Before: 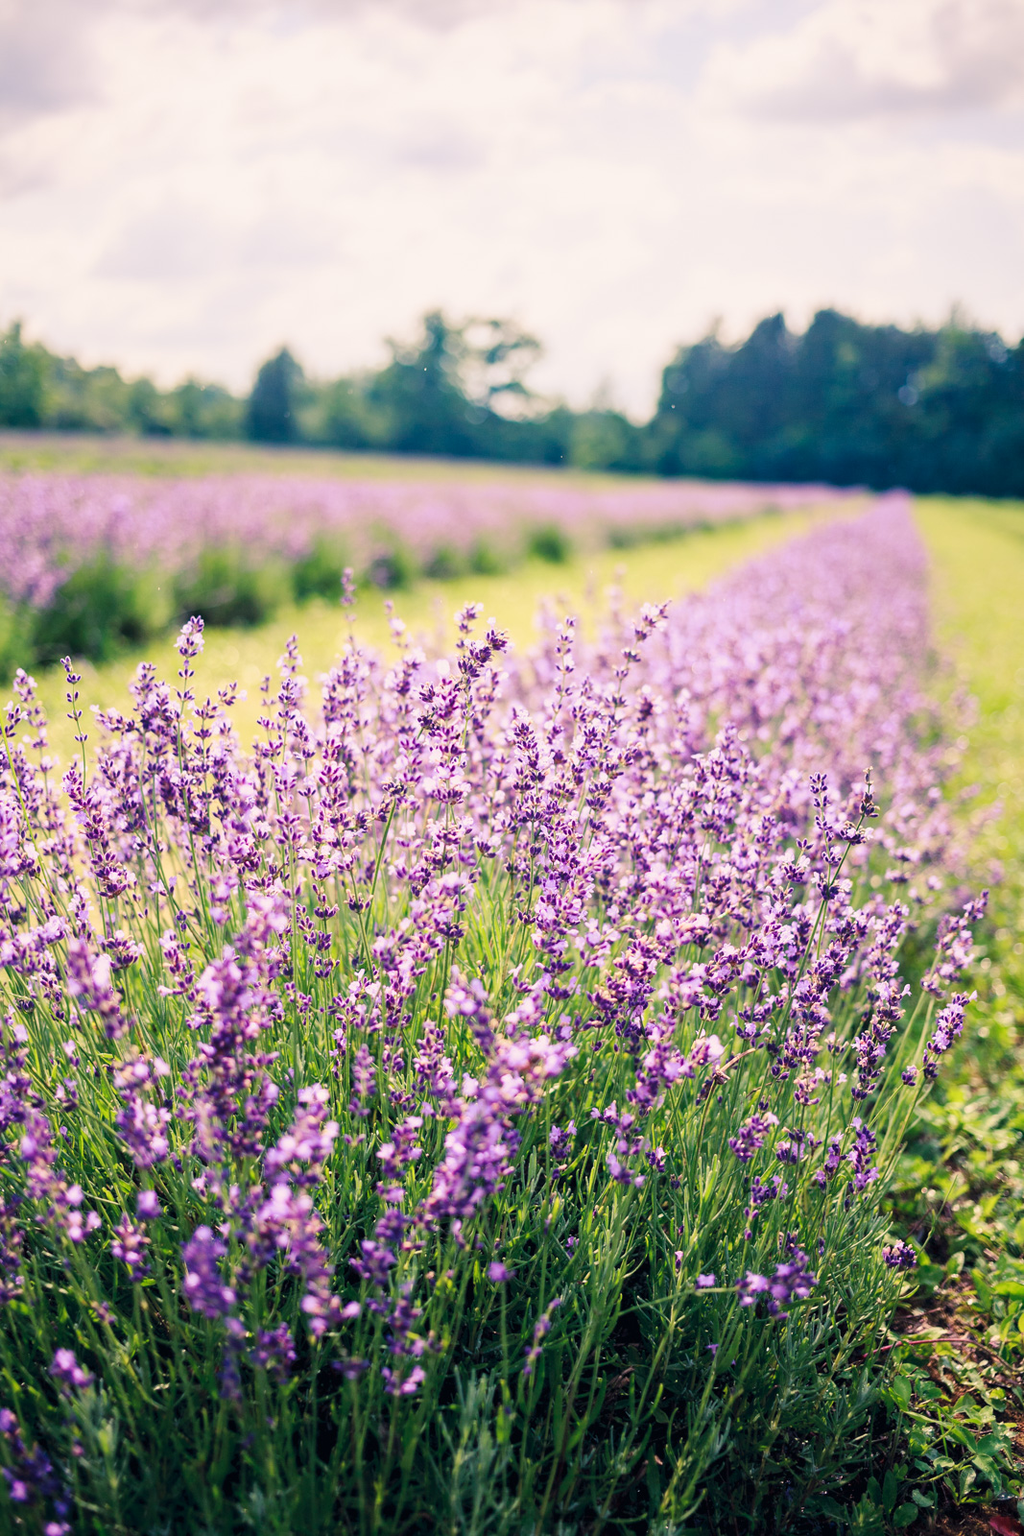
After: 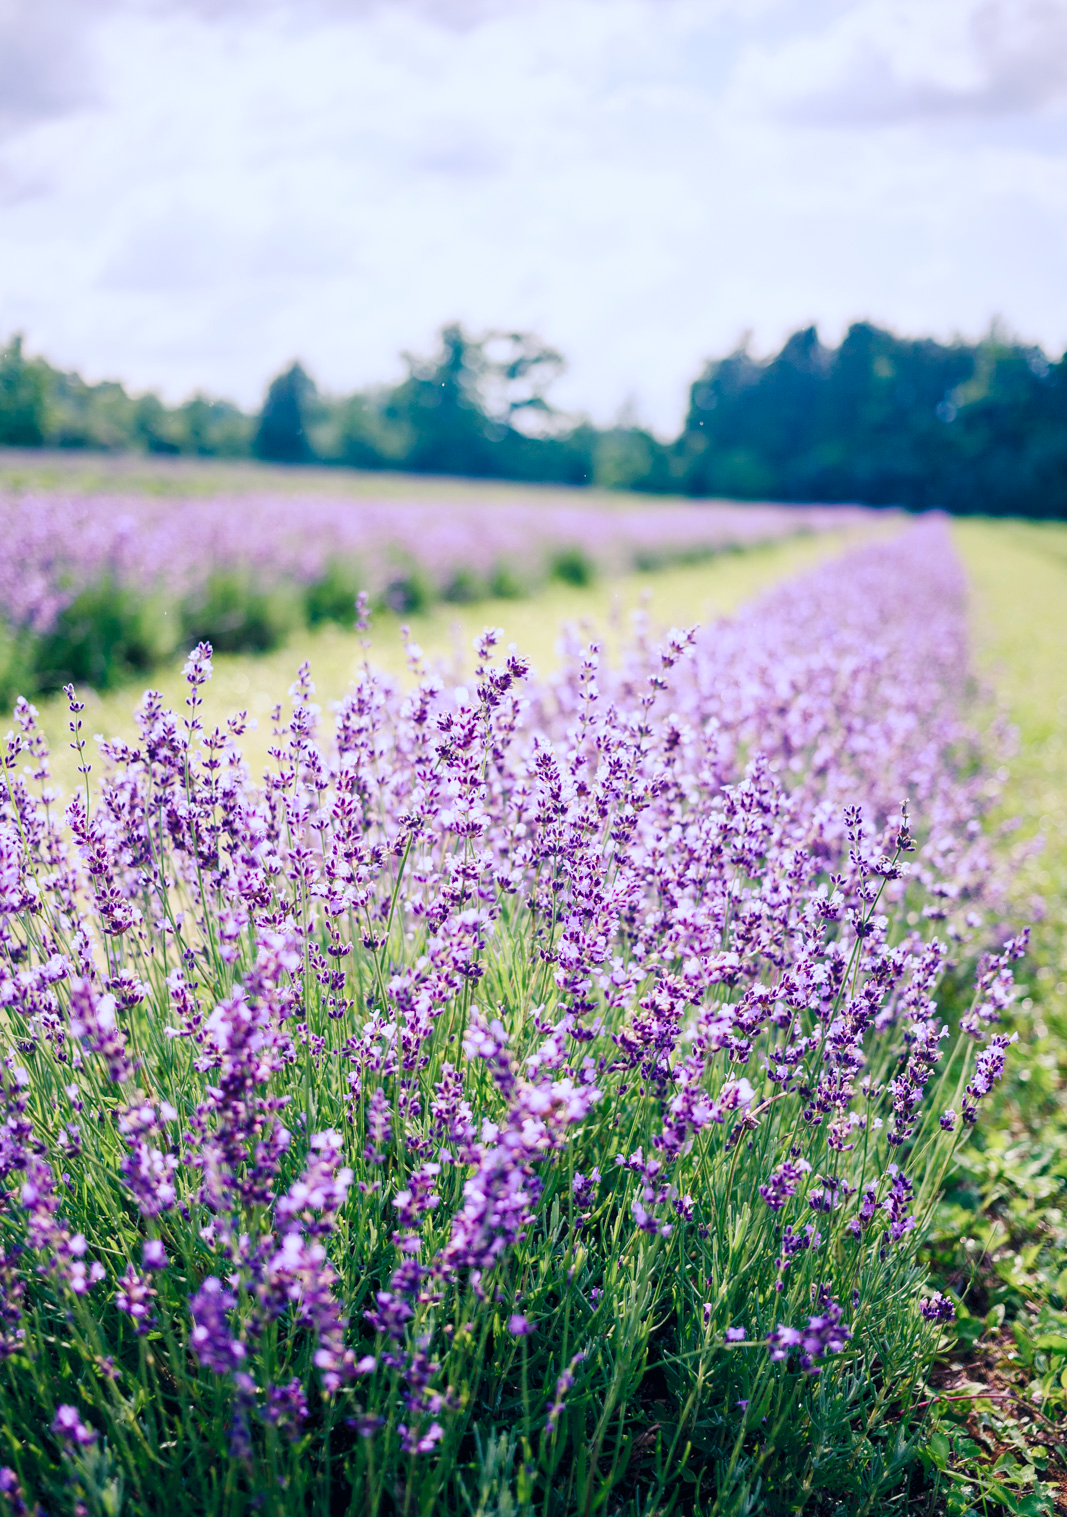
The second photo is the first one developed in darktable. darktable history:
crop and rotate: top 0.004%, bottom 5.135%
color balance rgb: shadows lift › chroma 2.024%, shadows lift › hue 249.3°, perceptual saturation grading › global saturation 20%, perceptual saturation grading › highlights -25.483%, perceptual saturation grading › shadows 25.05%
contrast brightness saturation: saturation -0.068
color correction: highlights a* -2.32, highlights b* -18.29
